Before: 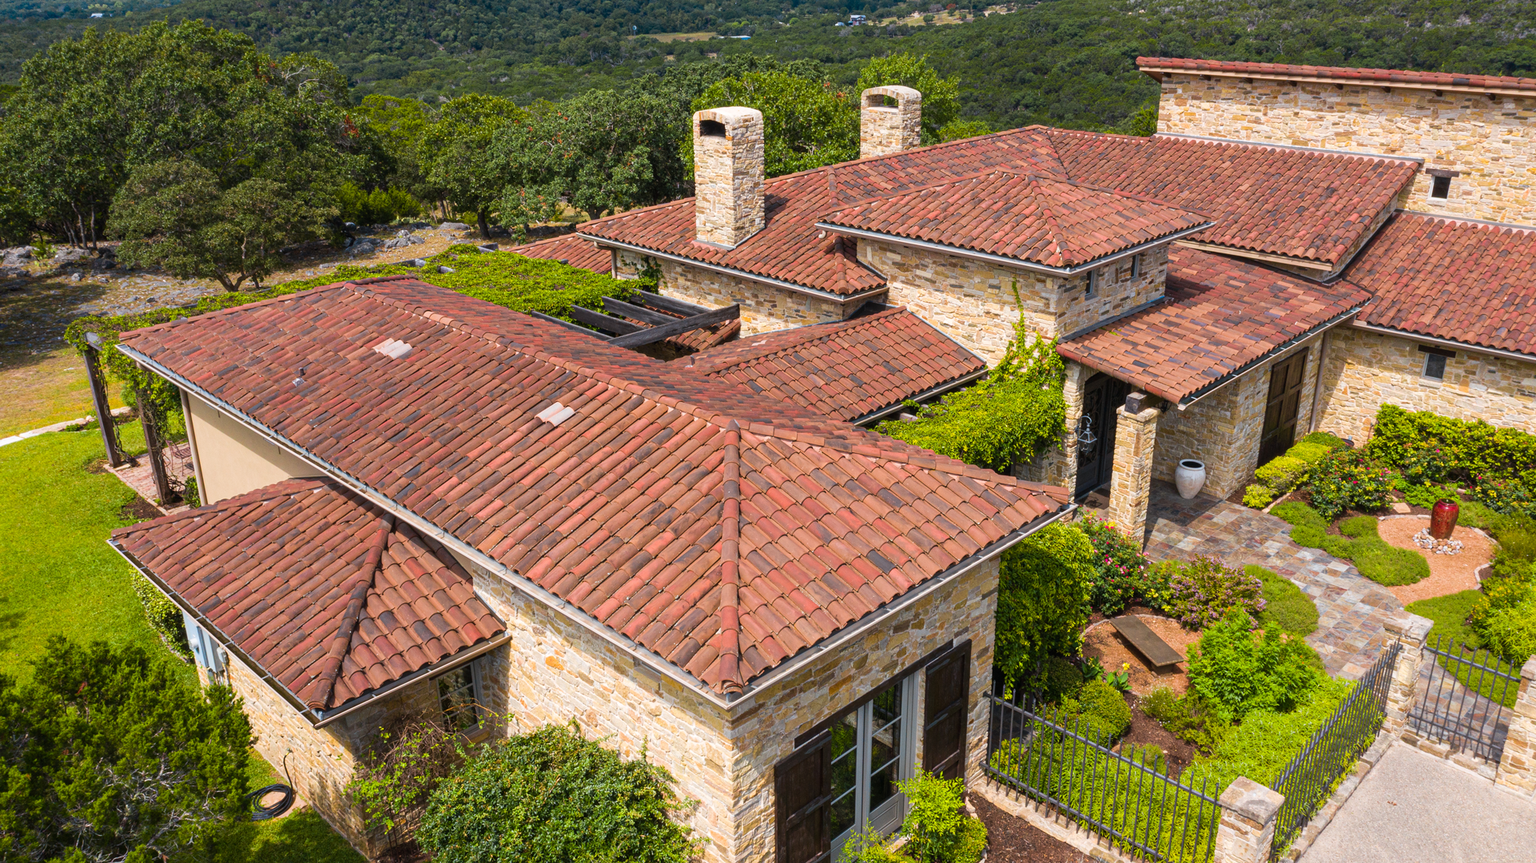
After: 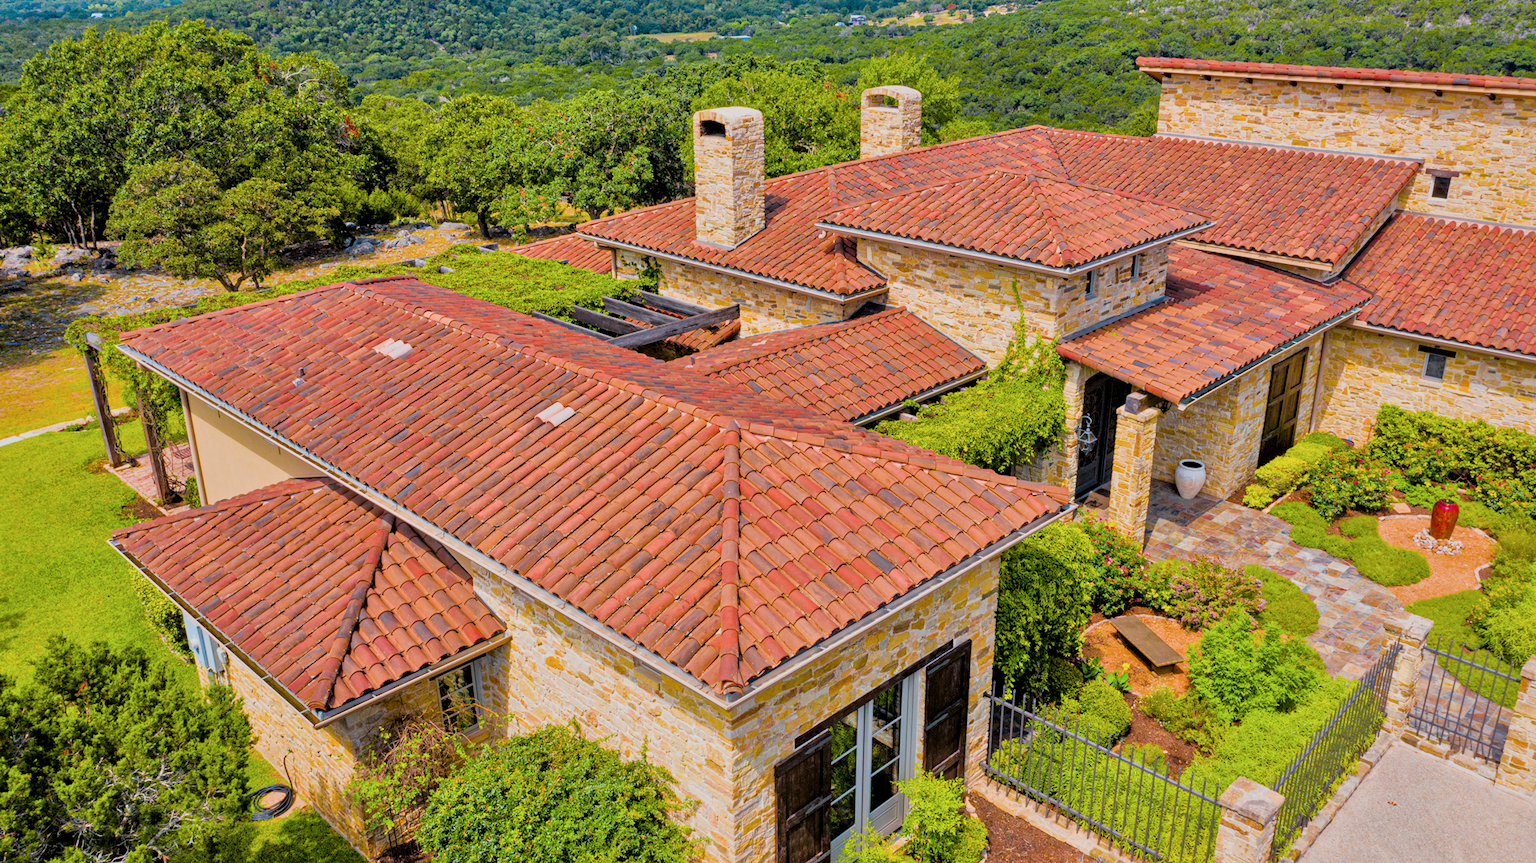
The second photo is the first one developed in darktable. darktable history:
local contrast: mode bilateral grid, contrast 20, coarseness 50, detail 120%, midtone range 0.2
contrast brightness saturation: saturation -0.05
filmic rgb: black relative exposure -7.32 EV, white relative exposure 5.09 EV, hardness 3.2
tone equalizer: -7 EV 0.15 EV, -6 EV 0.6 EV, -5 EV 1.15 EV, -4 EV 1.33 EV, -3 EV 1.15 EV, -2 EV 0.6 EV, -1 EV 0.15 EV, mask exposure compensation -0.5 EV
velvia: strength 15% | blend: blend mode lighten, opacity 100%; mask: uniform (no mask)
color balance rgb: perceptual saturation grading › global saturation 40%, global vibrance 15%
haze removal: compatibility mode true, adaptive false
